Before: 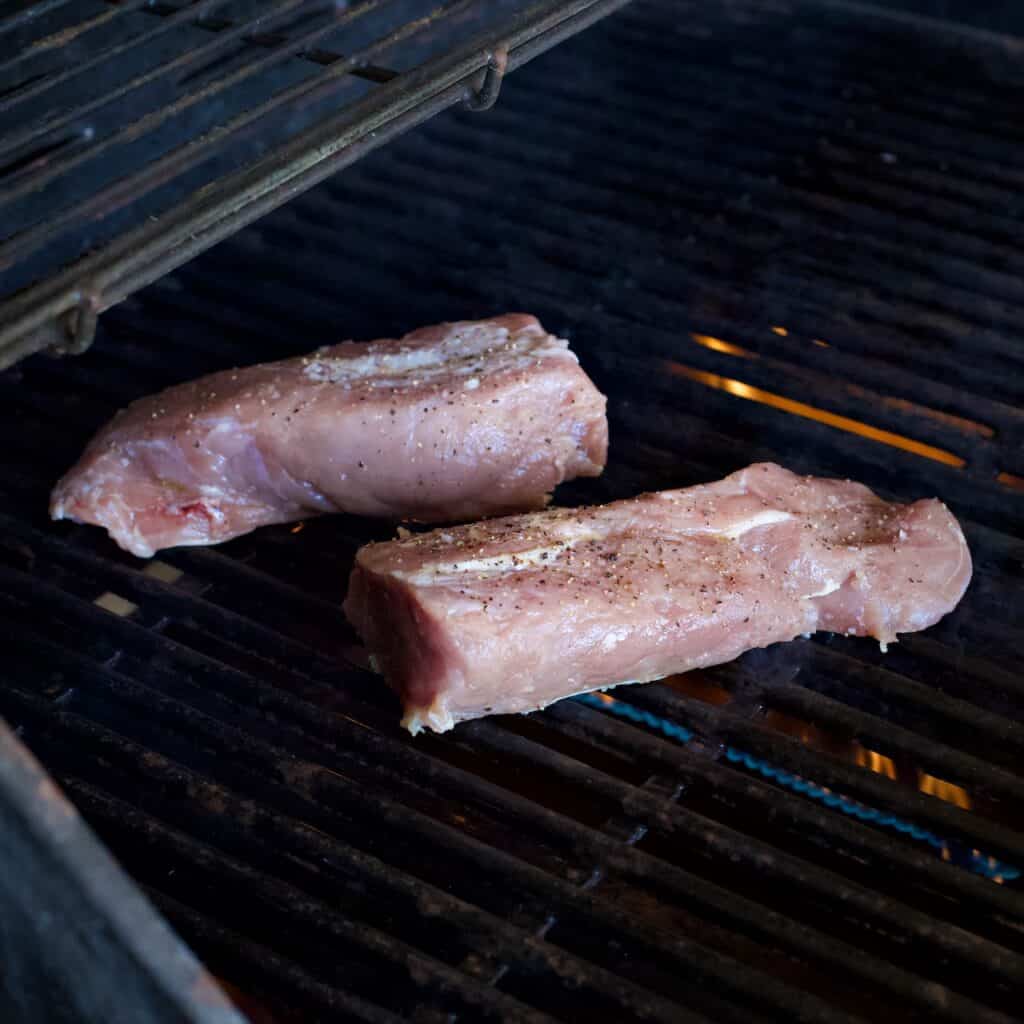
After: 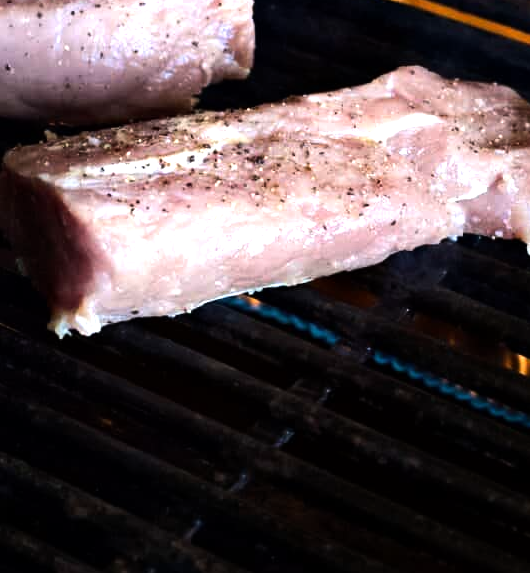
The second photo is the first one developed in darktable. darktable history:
crop: left 34.479%, top 38.822%, right 13.718%, bottom 5.172%
tone equalizer: -8 EV -1.08 EV, -7 EV -1.01 EV, -6 EV -0.867 EV, -5 EV -0.578 EV, -3 EV 0.578 EV, -2 EV 0.867 EV, -1 EV 1.01 EV, +0 EV 1.08 EV, edges refinement/feathering 500, mask exposure compensation -1.57 EV, preserve details no
